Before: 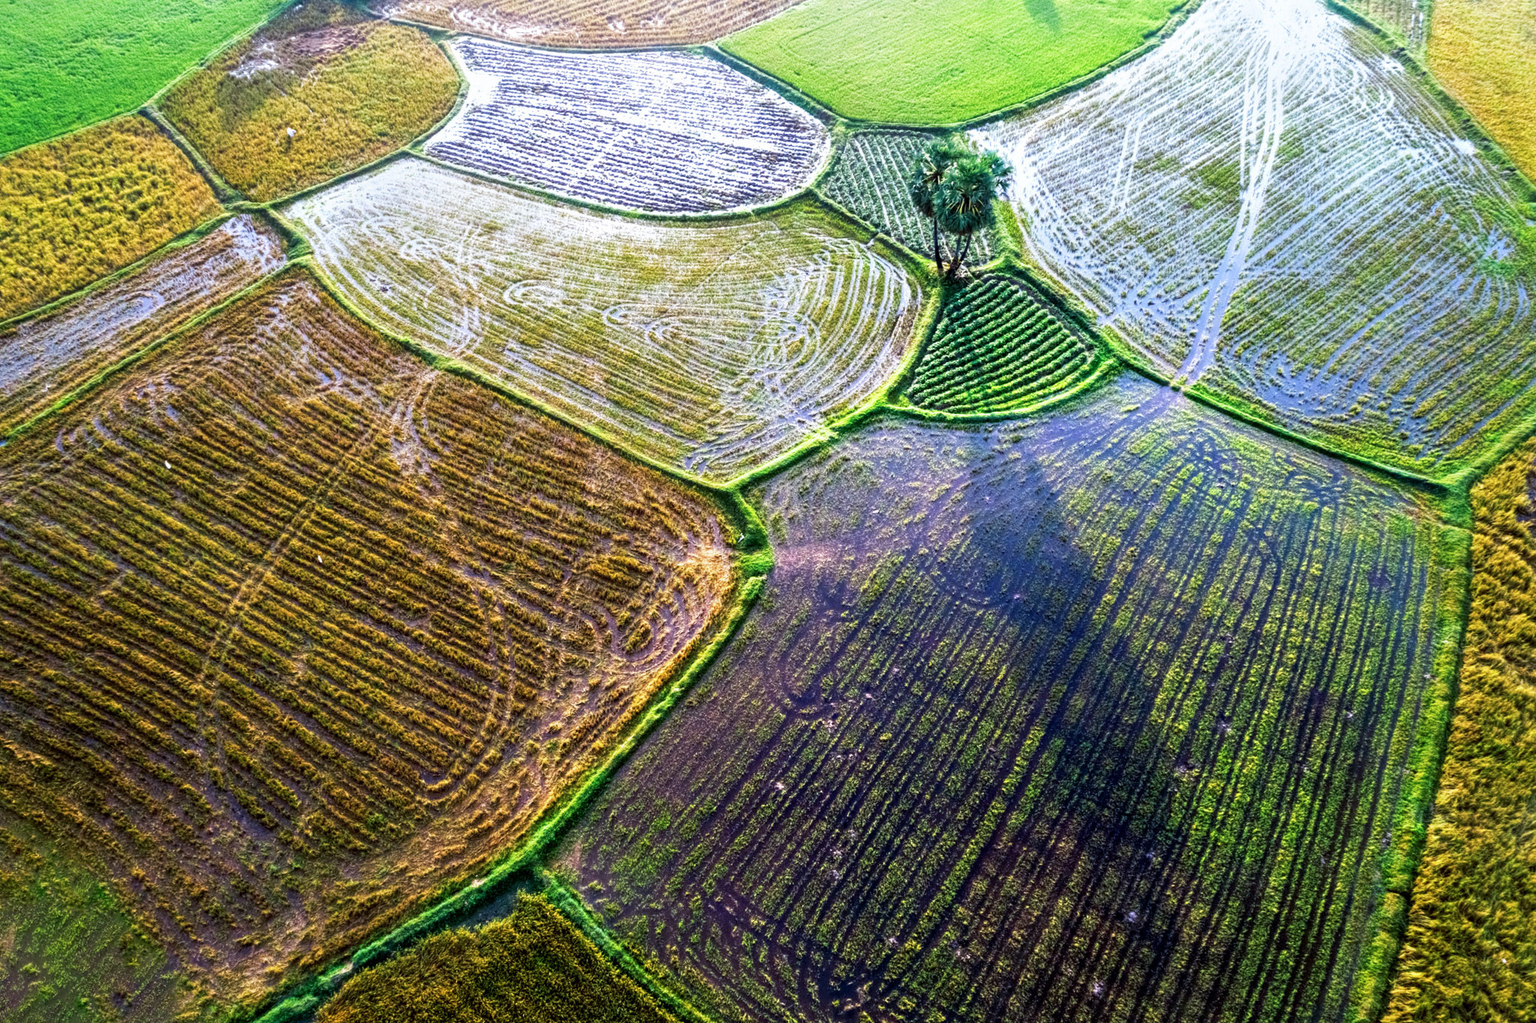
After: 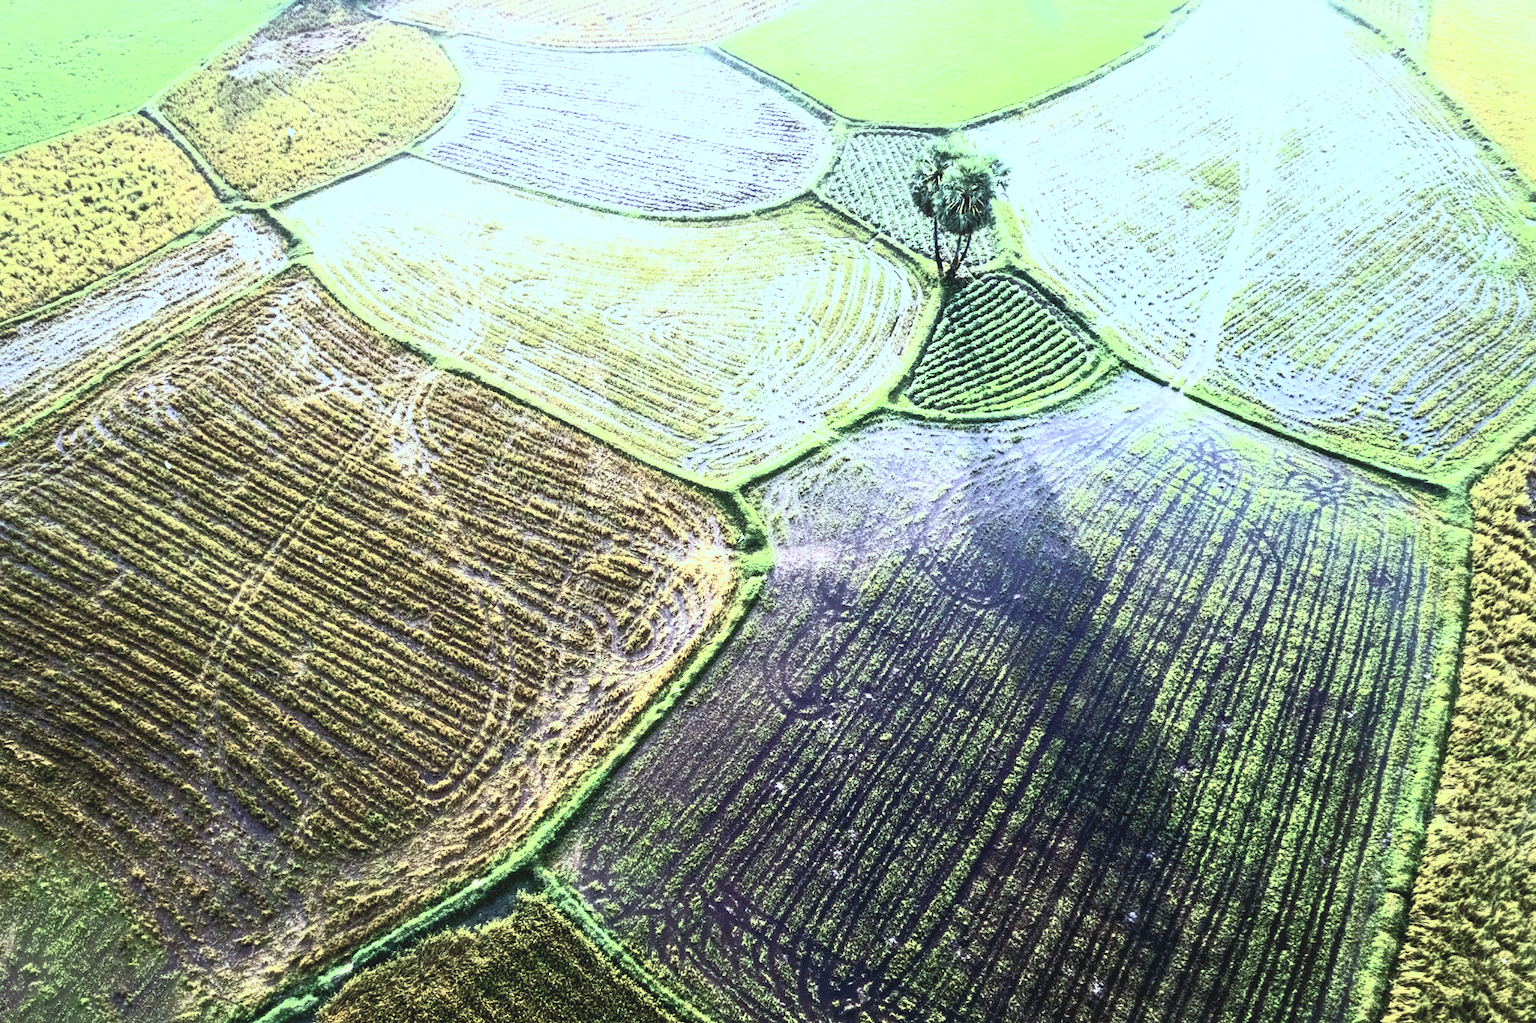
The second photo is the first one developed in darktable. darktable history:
contrast brightness saturation: contrast 0.57, brightness 0.57, saturation -0.34
color balance: mode lift, gamma, gain (sRGB), lift [0.997, 0.979, 1.021, 1.011], gamma [1, 1.084, 0.916, 0.998], gain [1, 0.87, 1.13, 1.101], contrast 4.55%, contrast fulcrum 38.24%, output saturation 104.09%
contrast equalizer: octaves 7, y [[0.6 ×6], [0.55 ×6], [0 ×6], [0 ×6], [0 ×6]], mix -0.3
